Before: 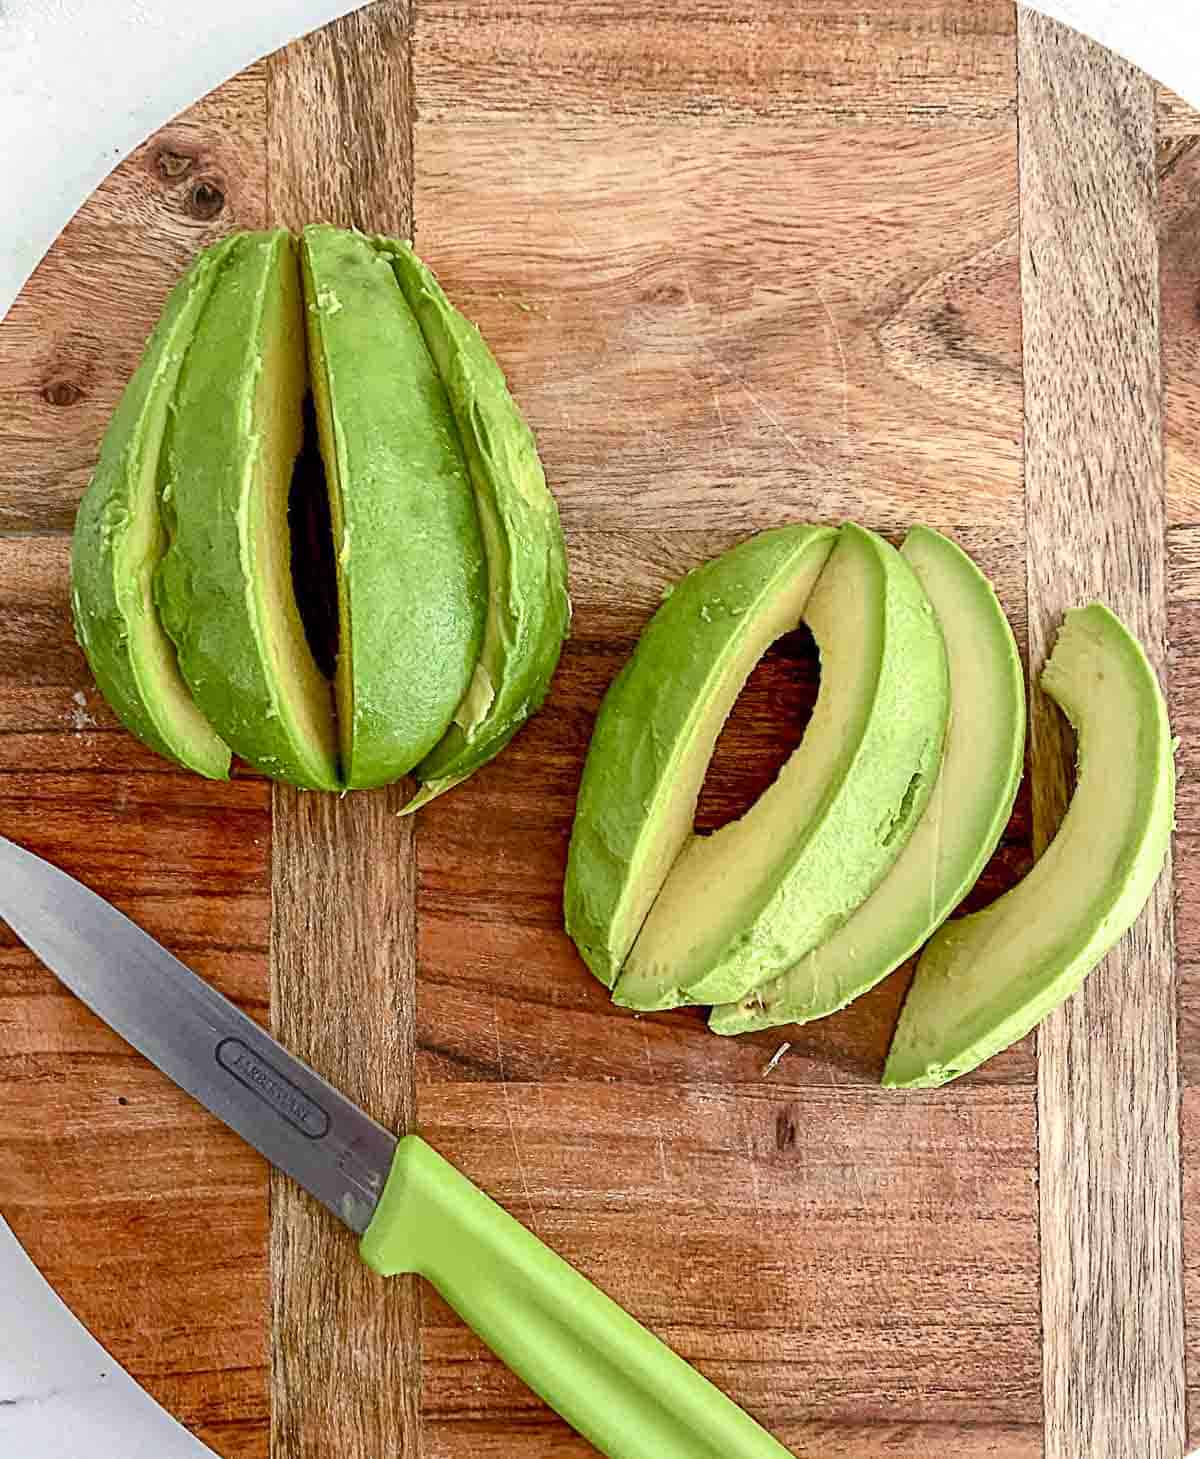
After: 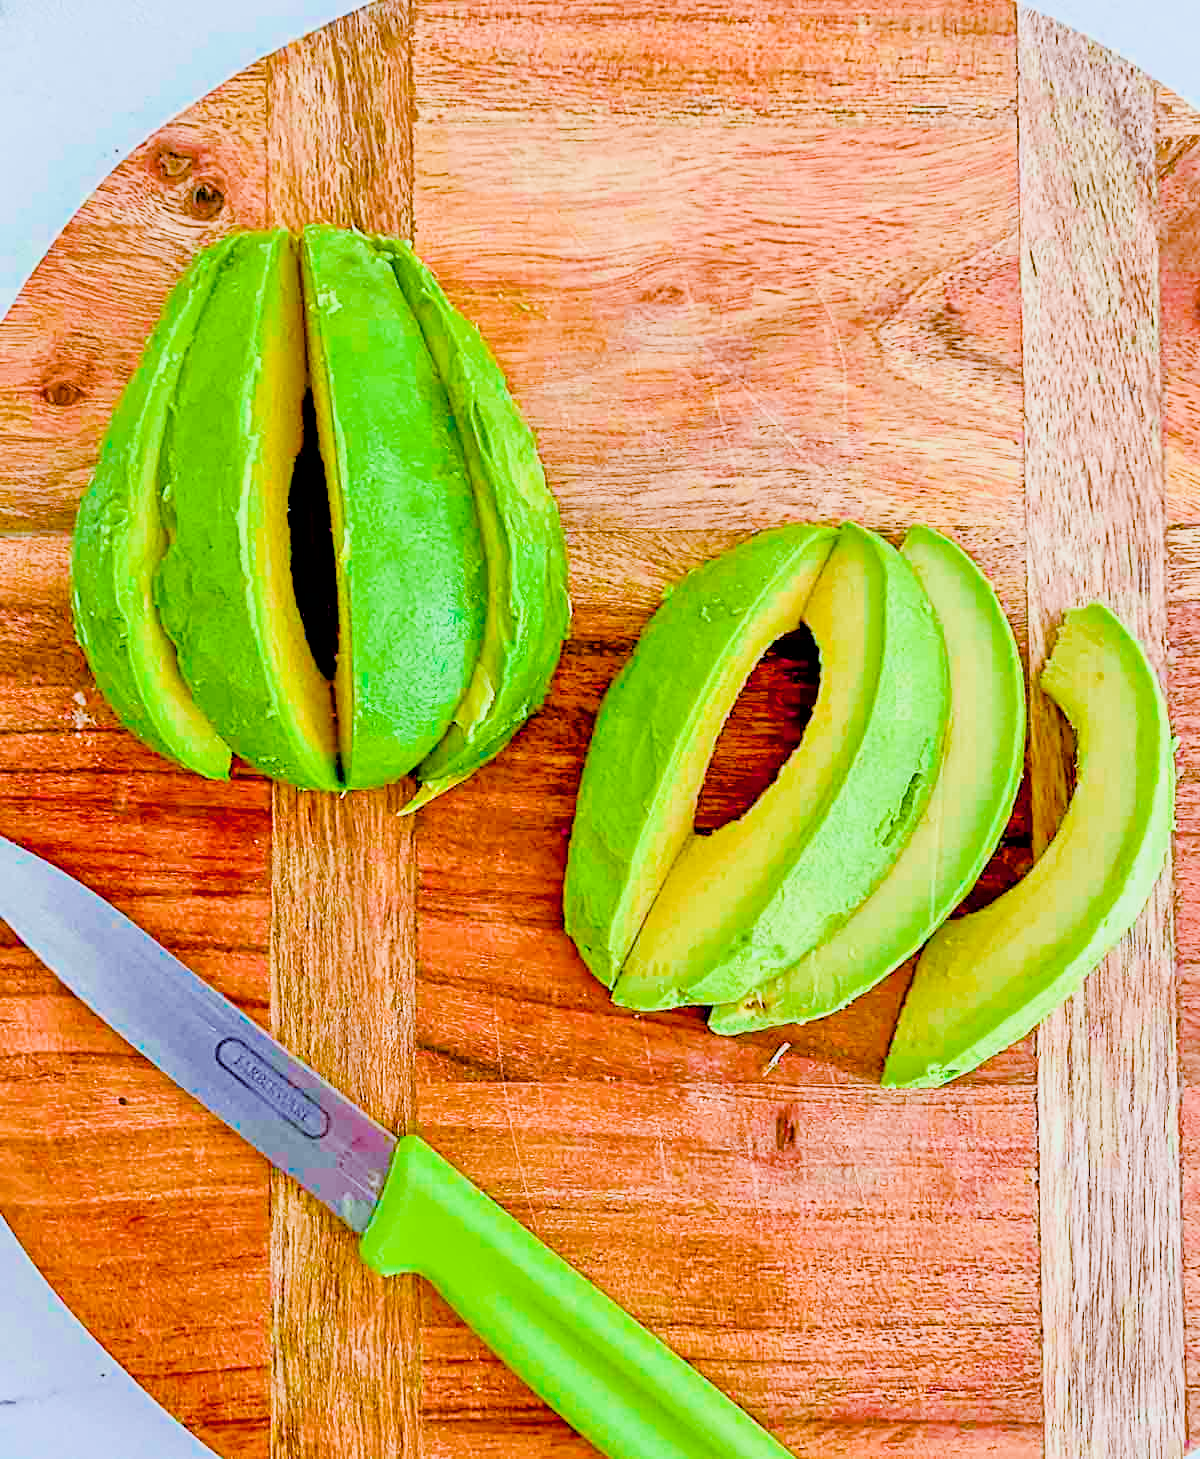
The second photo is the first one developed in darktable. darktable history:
color calibration: illuminant custom, x 0.368, y 0.373, temperature 4330.32 K
filmic rgb: black relative exposure -7.65 EV, white relative exposure 4.56 EV, hardness 3.61, contrast 1.05
tone equalizer: -7 EV 0.15 EV, -6 EV 0.6 EV, -5 EV 1.15 EV, -4 EV 1.33 EV, -3 EV 1.15 EV, -2 EV 0.6 EV, -1 EV 0.15 EV, mask exposure compensation -0.5 EV
color balance rgb: linear chroma grading › global chroma 25%, perceptual saturation grading › global saturation 45%, perceptual saturation grading › highlights -50%, perceptual saturation grading › shadows 30%, perceptual brilliance grading › global brilliance 18%, global vibrance 40%
